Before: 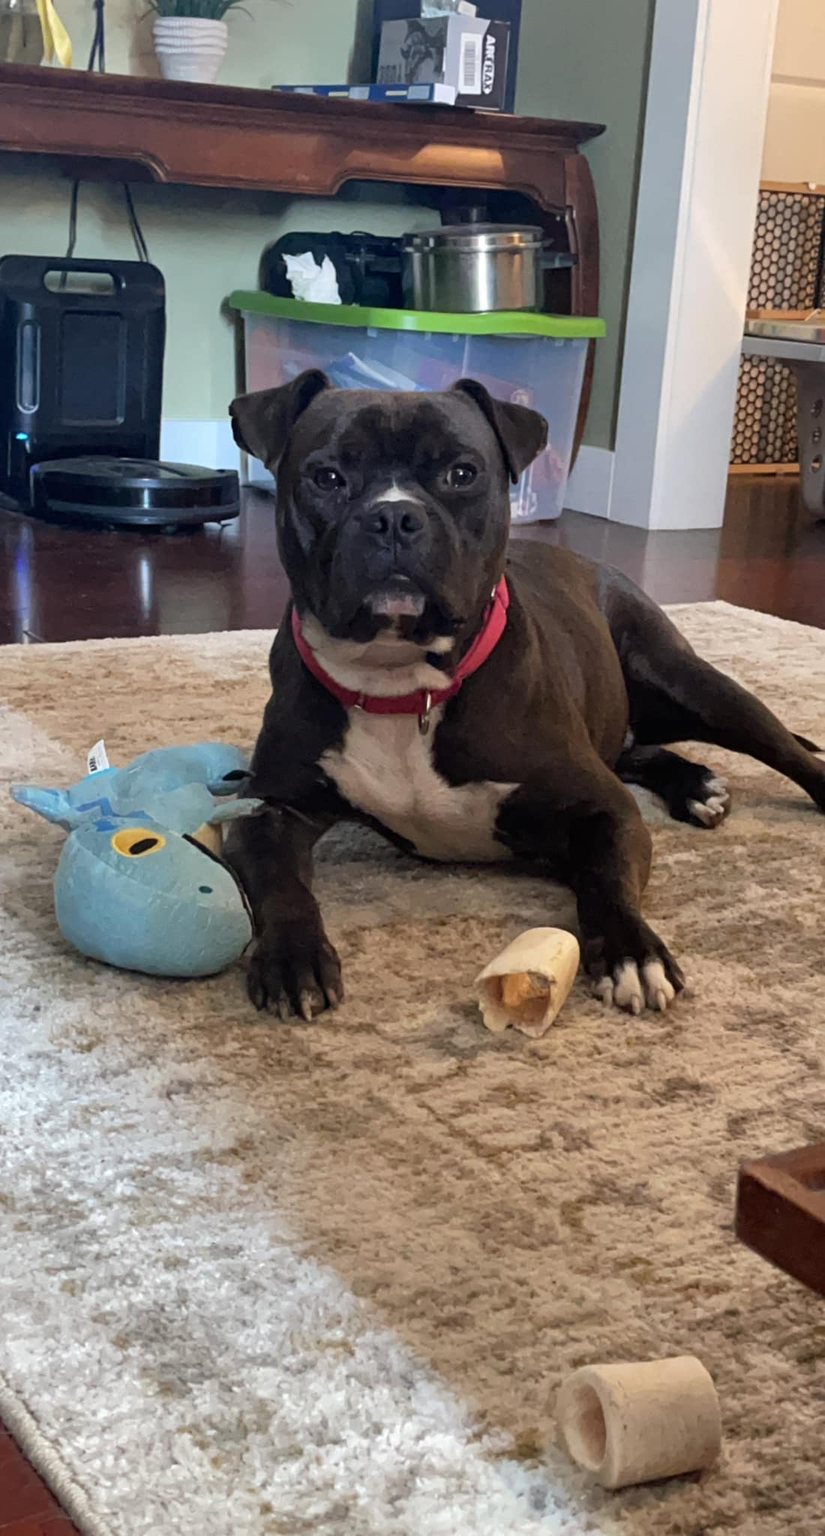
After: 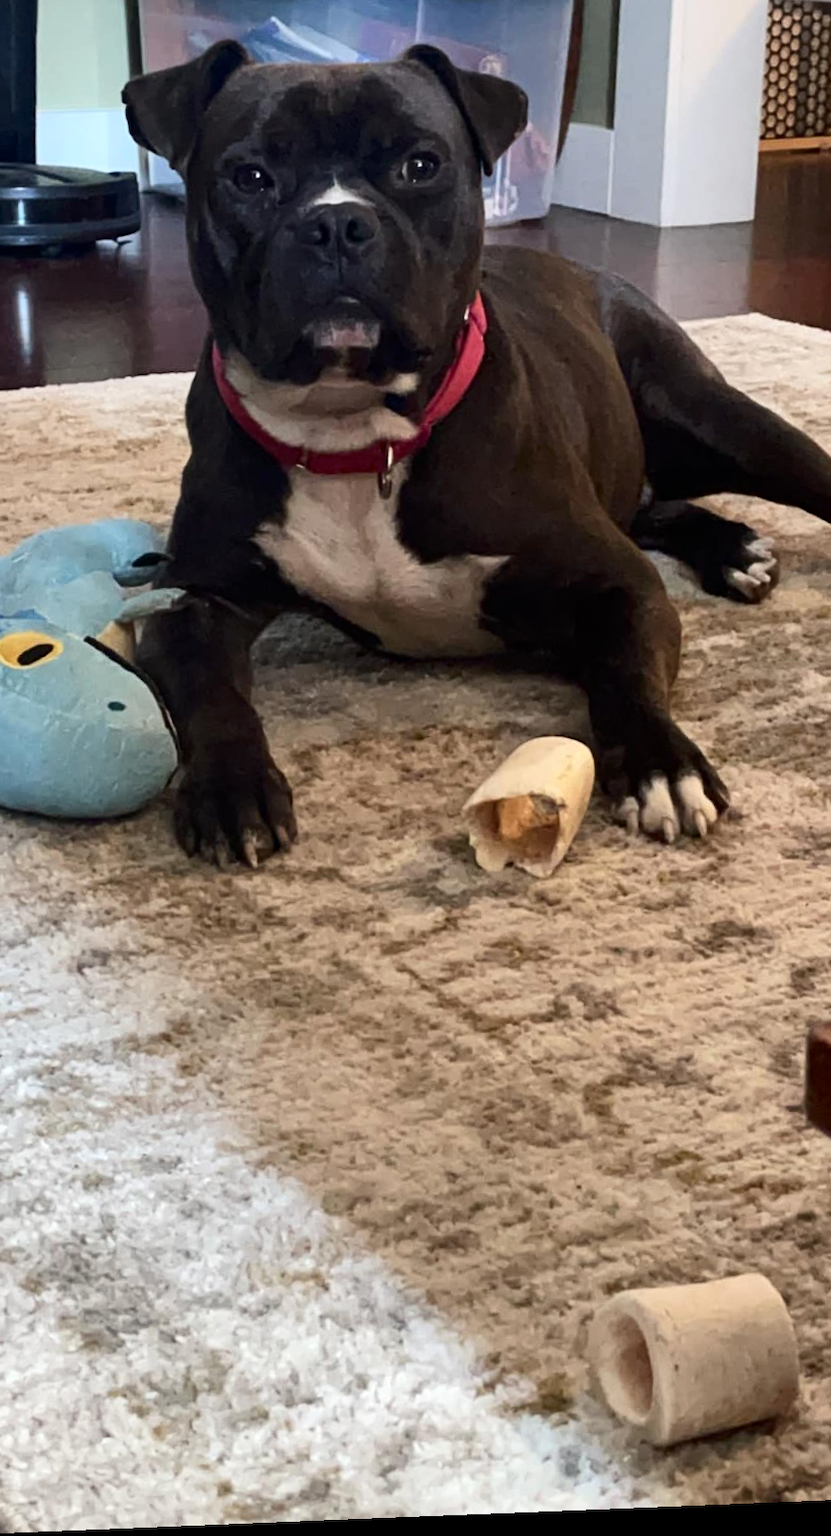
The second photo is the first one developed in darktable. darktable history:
rotate and perspective: rotation -2.29°, automatic cropping off
contrast brightness saturation: contrast 0.22
crop: left 16.871%, top 22.857%, right 9.116%
